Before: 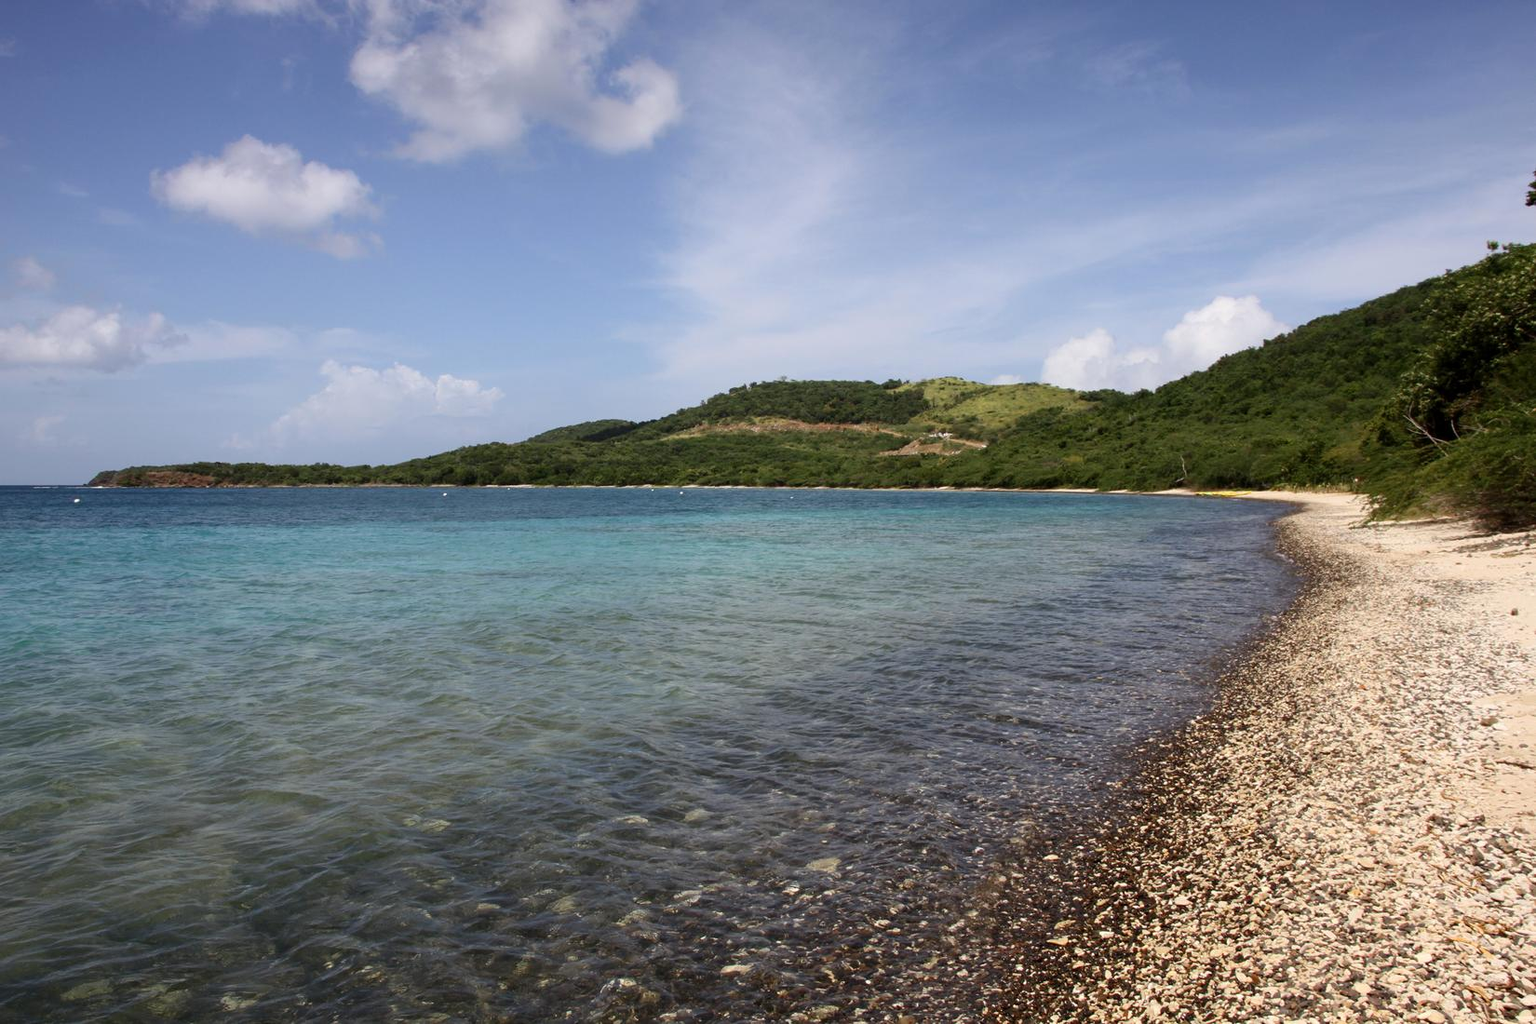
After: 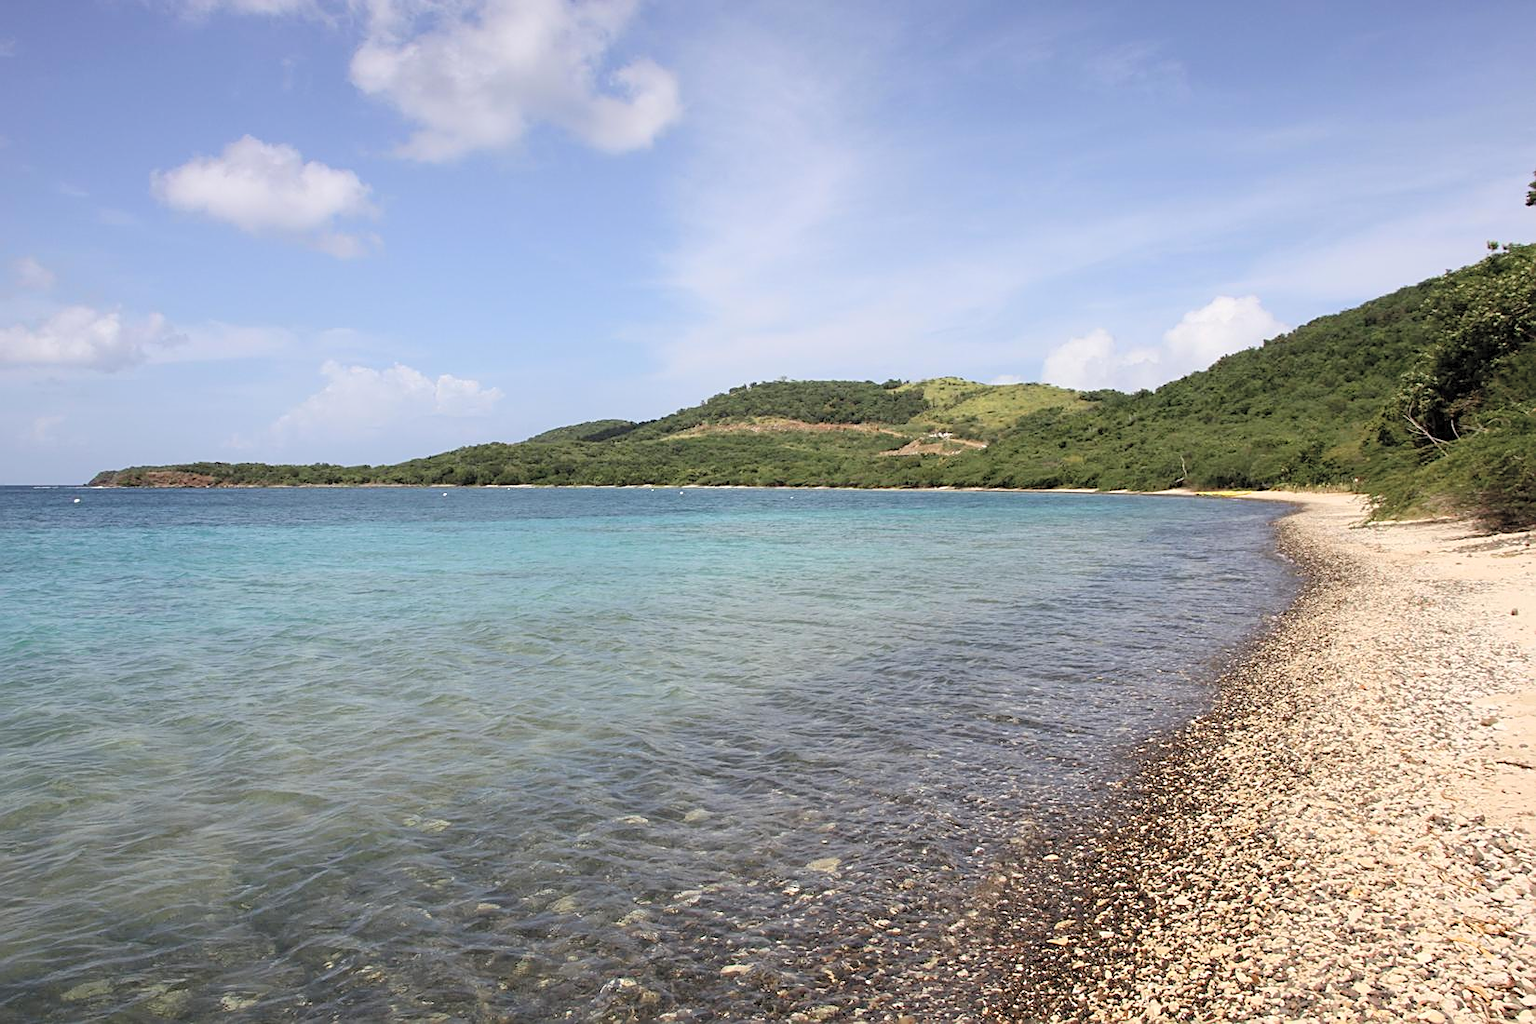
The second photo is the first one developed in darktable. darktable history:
contrast brightness saturation: brightness 0.28
sharpen: on, module defaults
